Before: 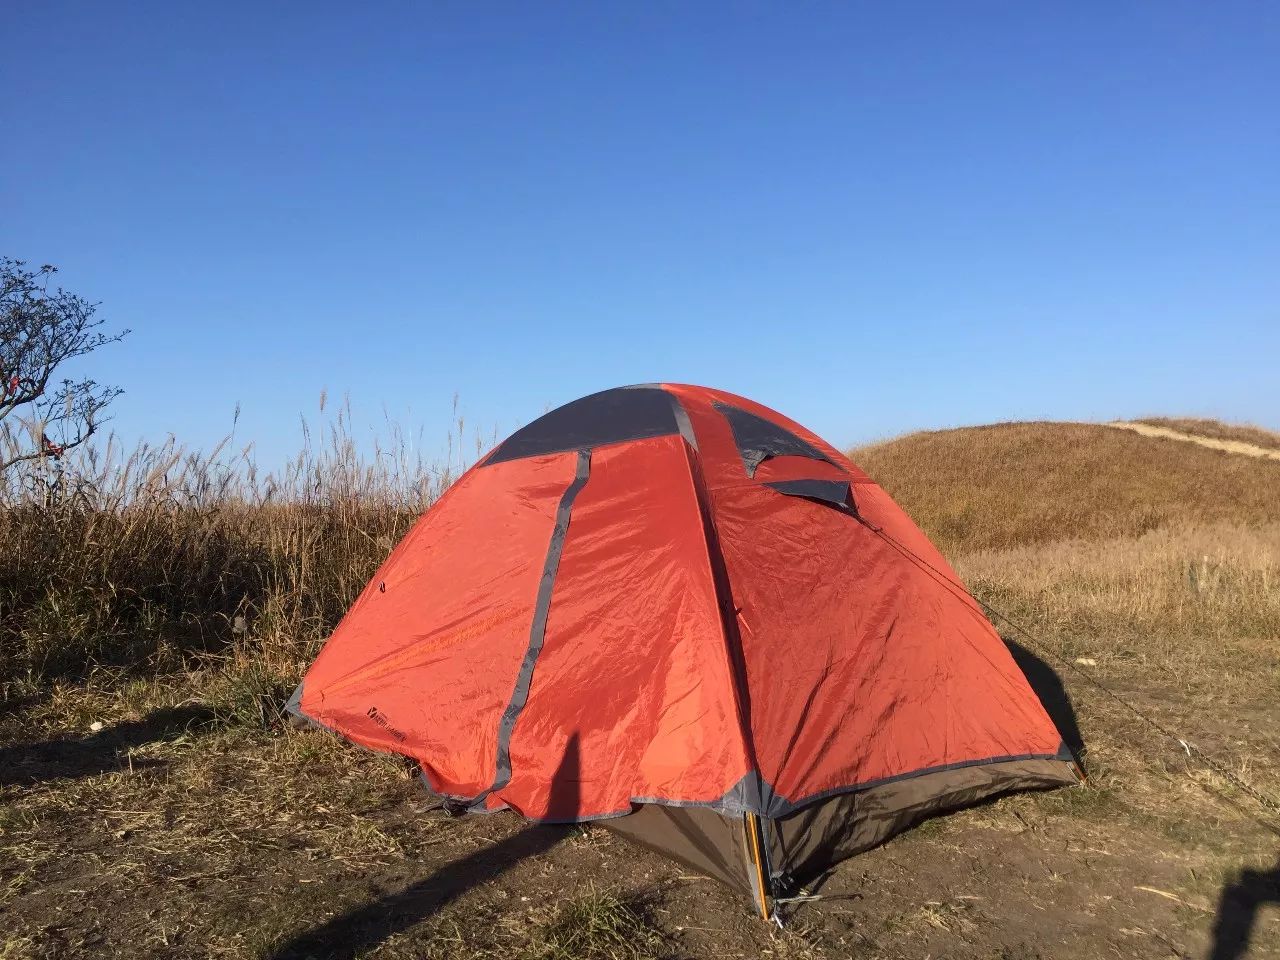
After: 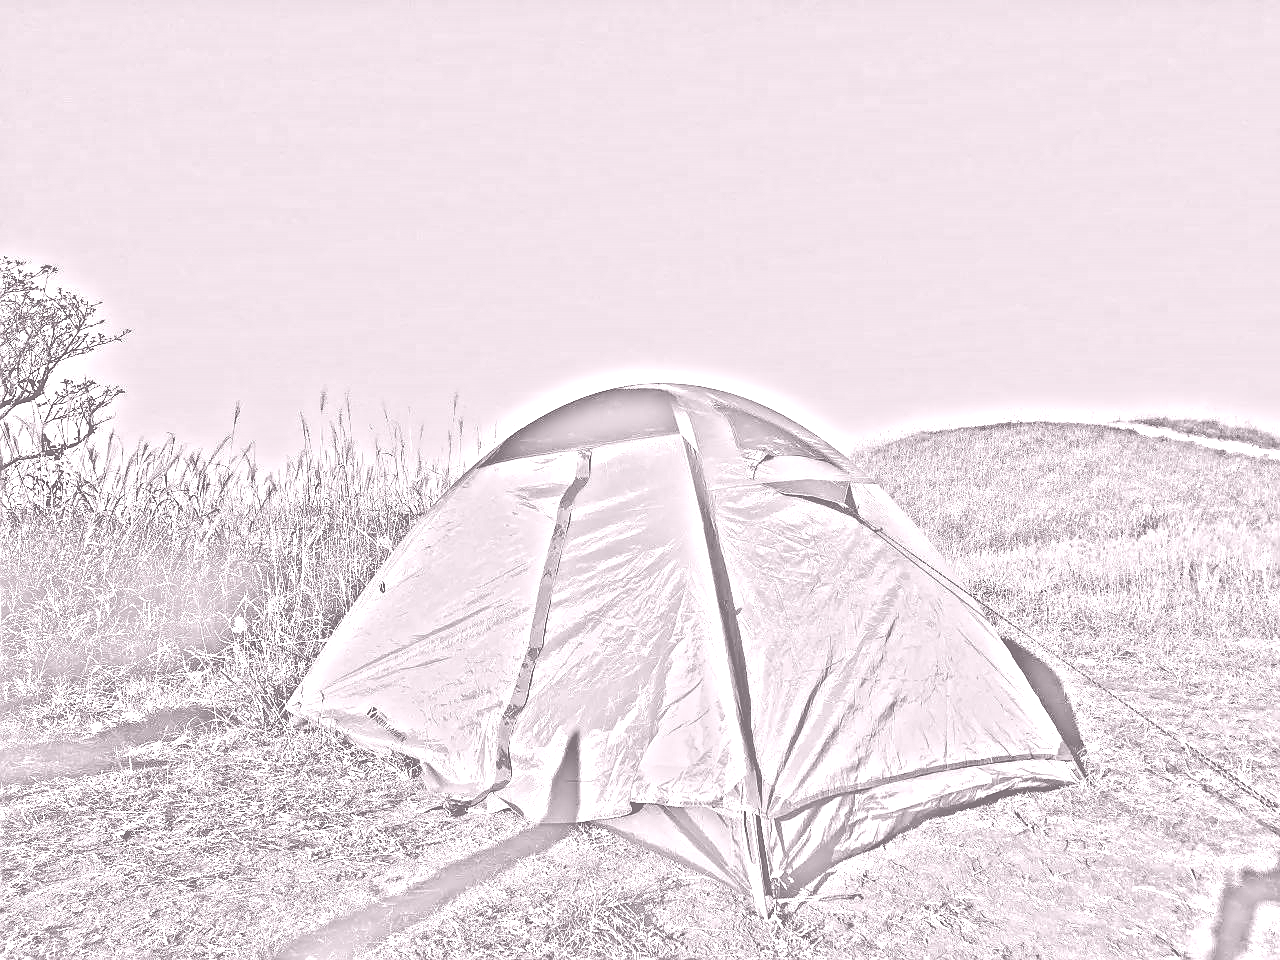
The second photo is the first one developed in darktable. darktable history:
highpass: on, module defaults
colorize: hue 25.2°, saturation 83%, source mix 82%, lightness 79%, version 1
sharpen: radius 0.969, amount 0.604
